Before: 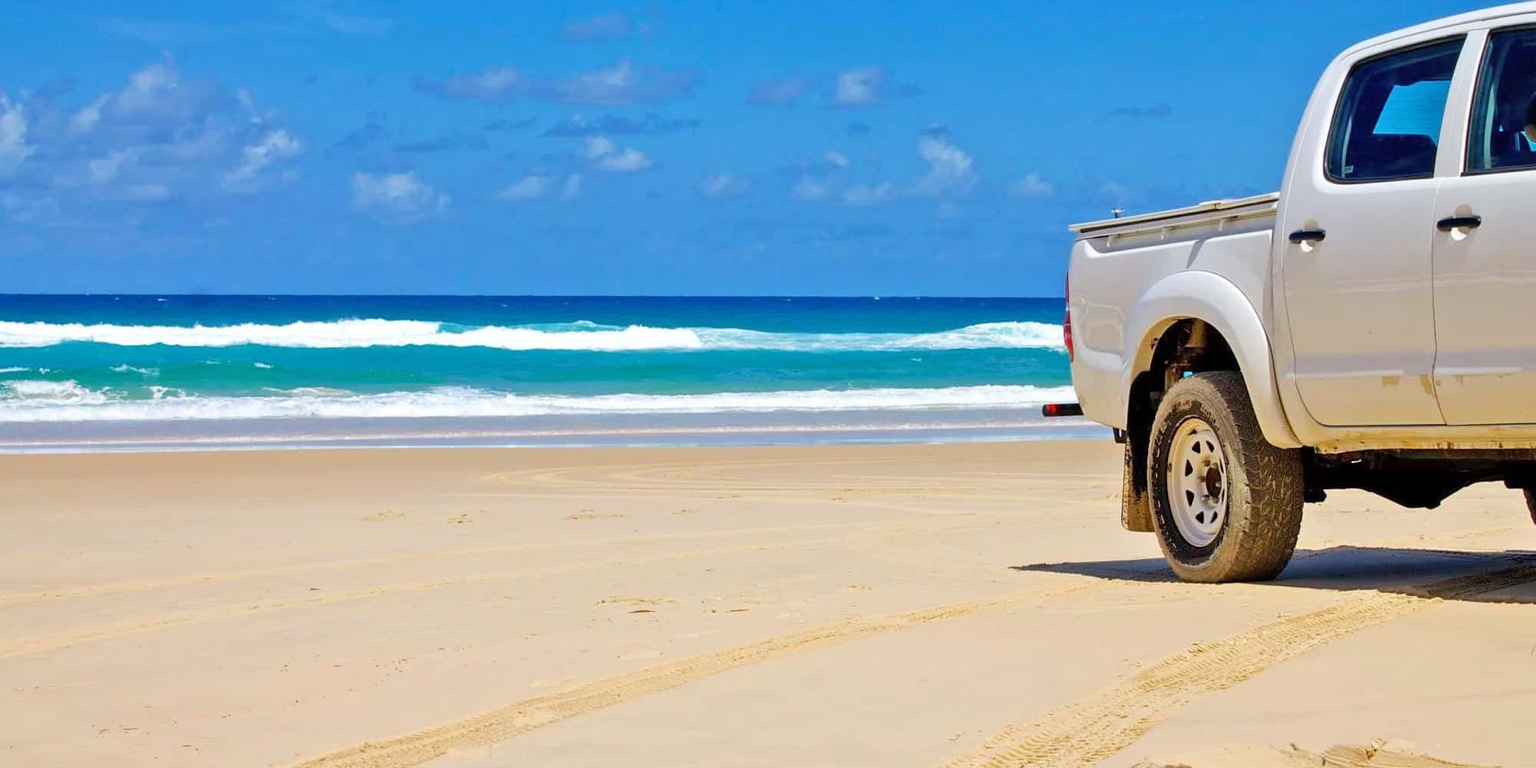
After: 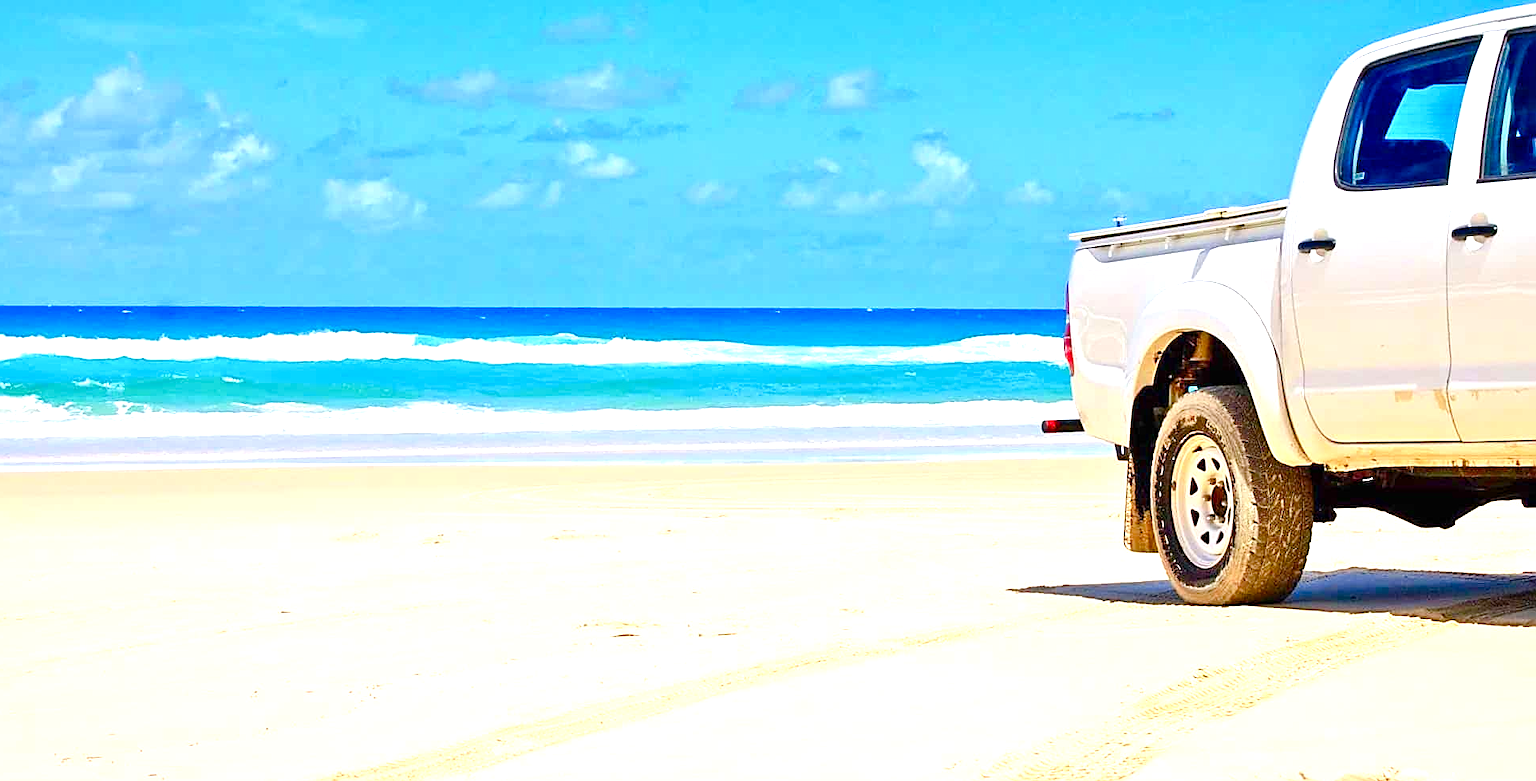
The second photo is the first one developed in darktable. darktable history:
color balance rgb: perceptual saturation grading › global saturation 20%, perceptual saturation grading › highlights -50.37%, perceptual saturation grading › shadows 30.021%
crop and rotate: left 2.627%, right 1.101%, bottom 1.956%
sharpen: on, module defaults
contrast brightness saturation: contrast 0.085, saturation 0.272
exposure: black level correction 0, exposure 1.107 EV, compensate exposure bias true, compensate highlight preservation false
